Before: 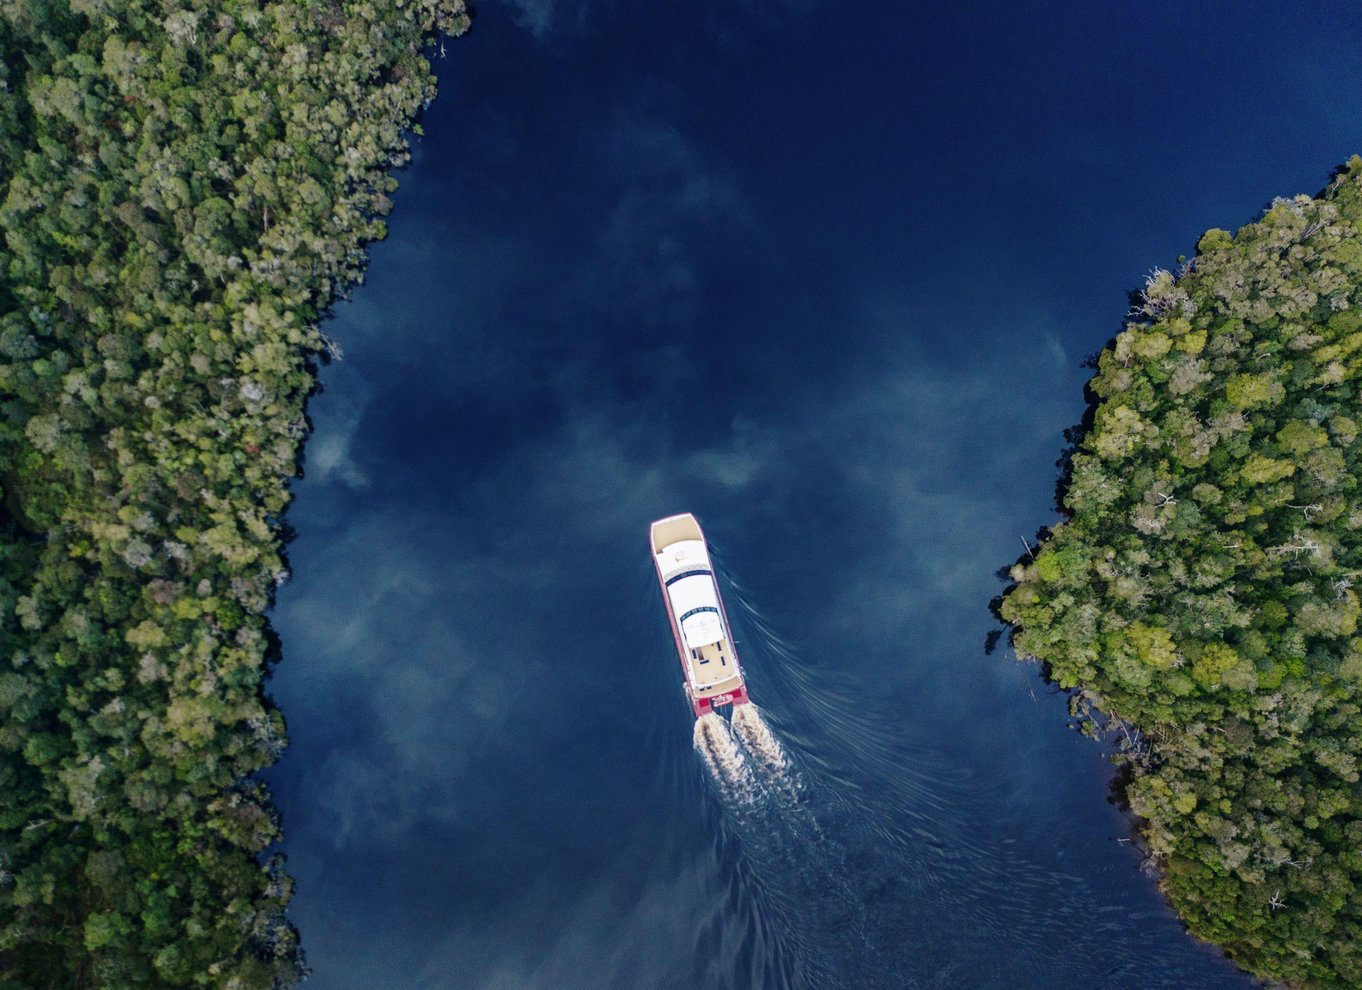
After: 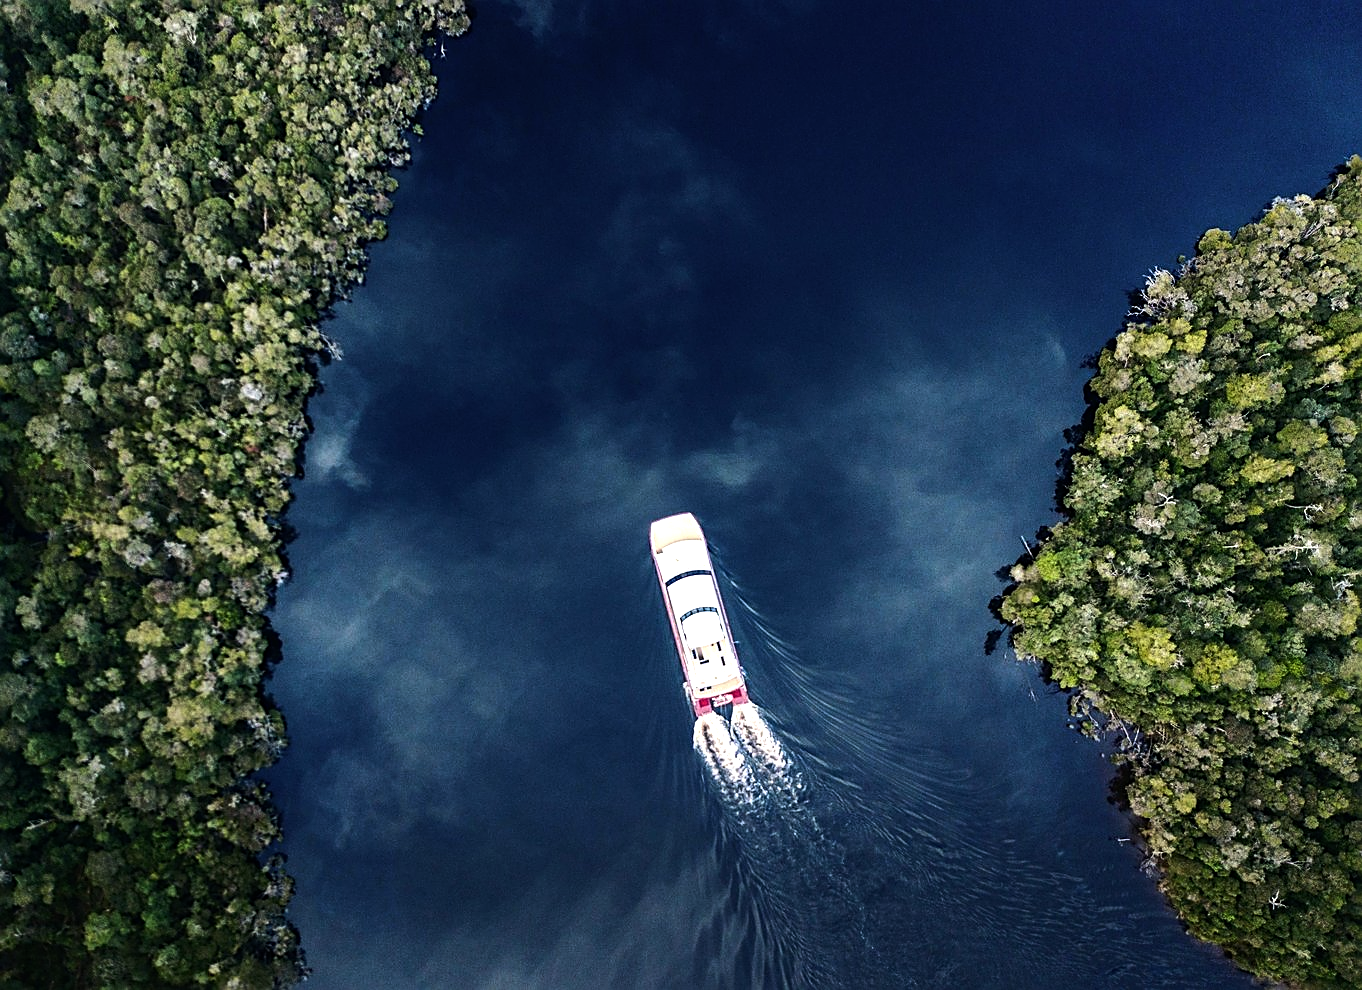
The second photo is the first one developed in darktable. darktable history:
sharpen: on, module defaults
tone equalizer: -8 EV -1.07 EV, -7 EV -1.03 EV, -6 EV -0.874 EV, -5 EV -0.6 EV, -3 EV 0.587 EV, -2 EV 0.86 EV, -1 EV 1.01 EV, +0 EV 1.05 EV, edges refinement/feathering 500, mask exposure compensation -1.57 EV, preserve details no
